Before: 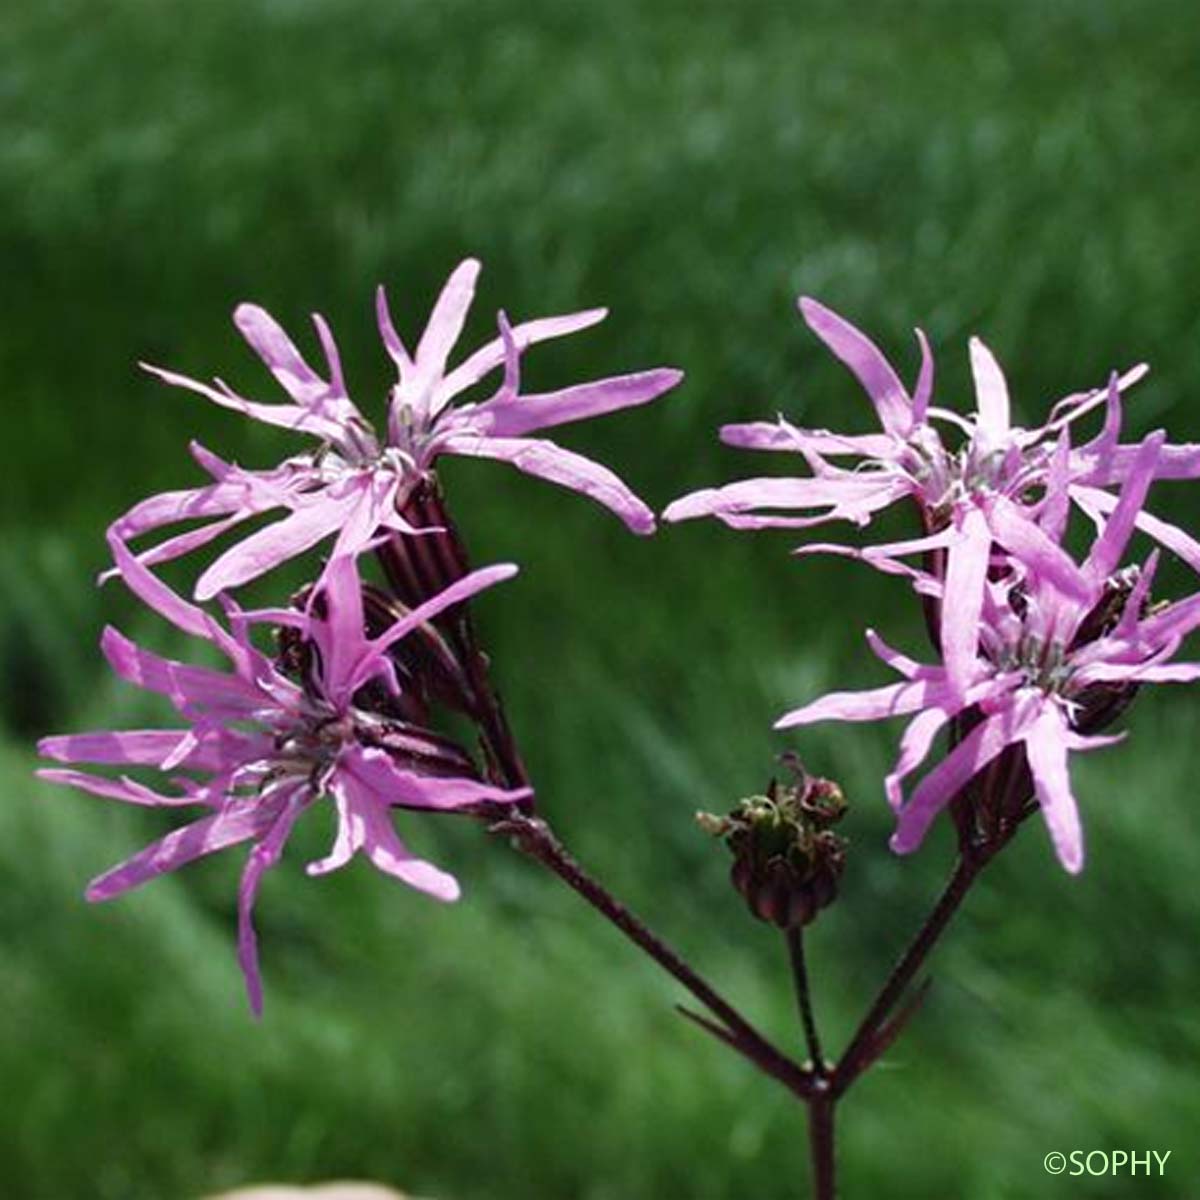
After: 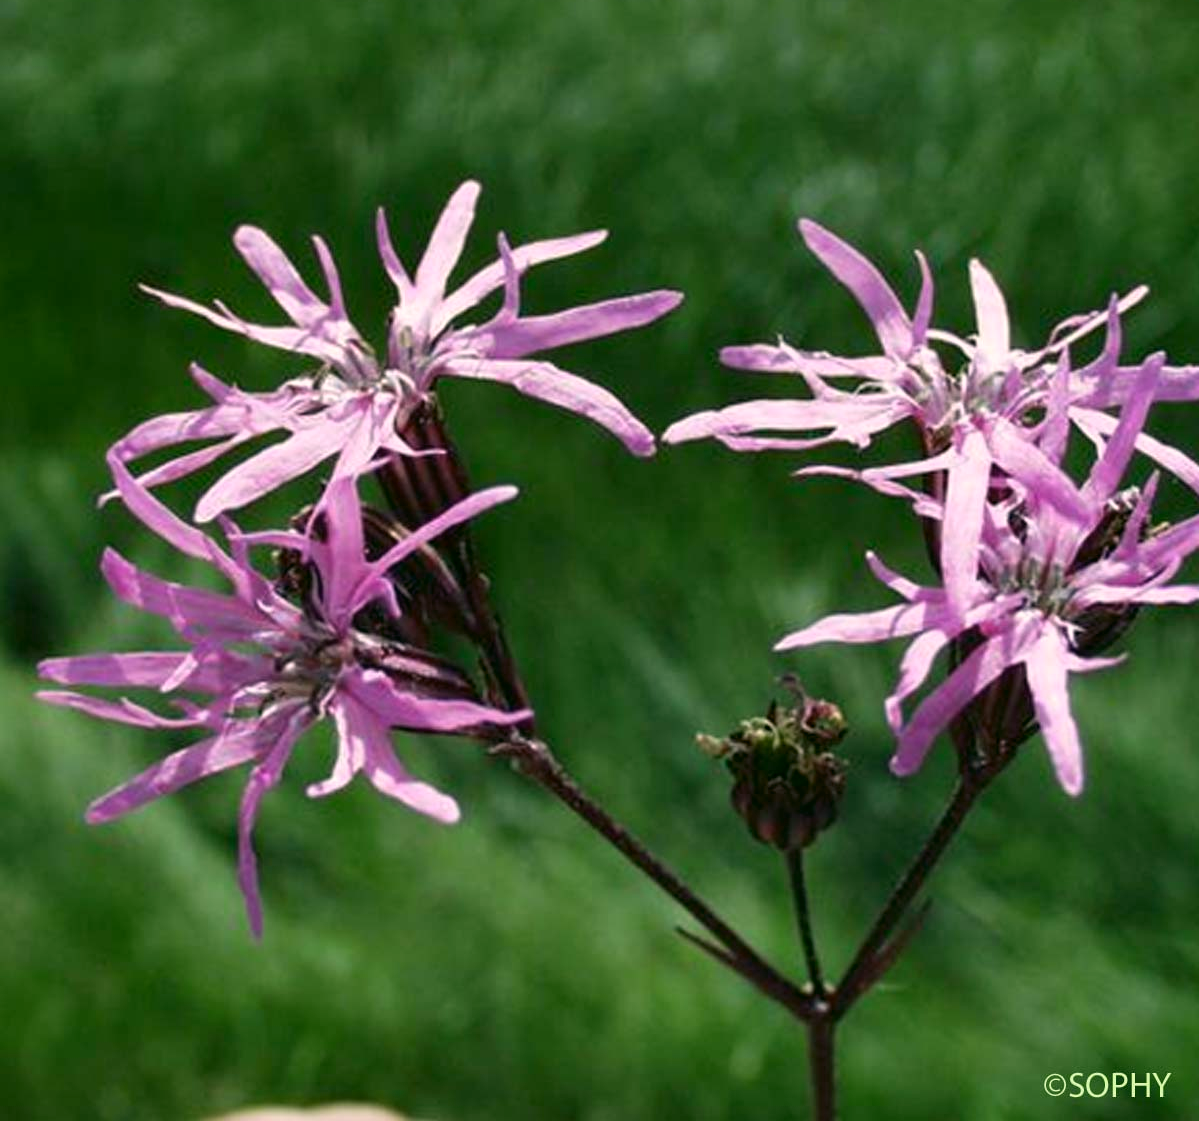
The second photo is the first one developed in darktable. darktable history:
levels: mode automatic, levels [0.073, 0.497, 0.972]
color correction: highlights a* 4.56, highlights b* 4.94, shadows a* -7.81, shadows b* 4.61
crop and rotate: top 6.571%
